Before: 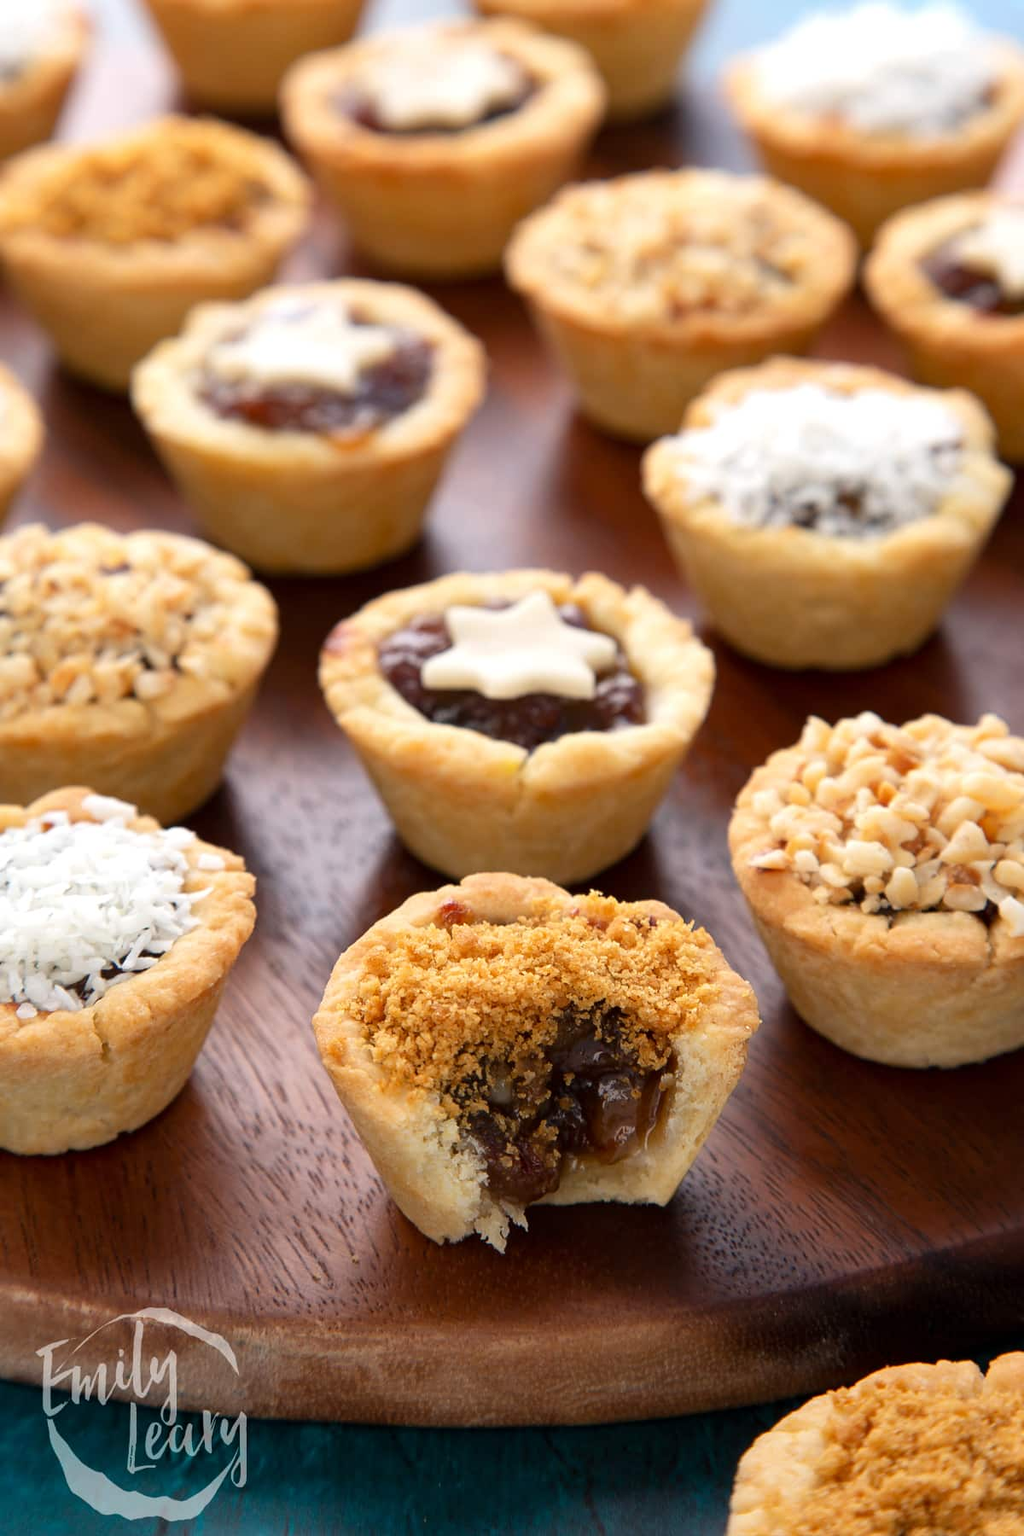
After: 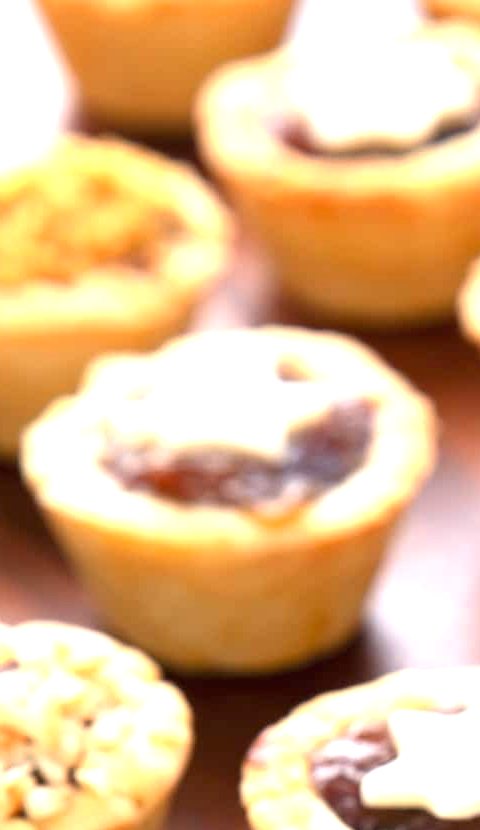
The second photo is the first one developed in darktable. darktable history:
crop and rotate: left 11.12%, top 0.049%, right 48.836%, bottom 53.81%
exposure: black level correction 0, exposure 1.099 EV, compensate exposure bias true, compensate highlight preservation false
